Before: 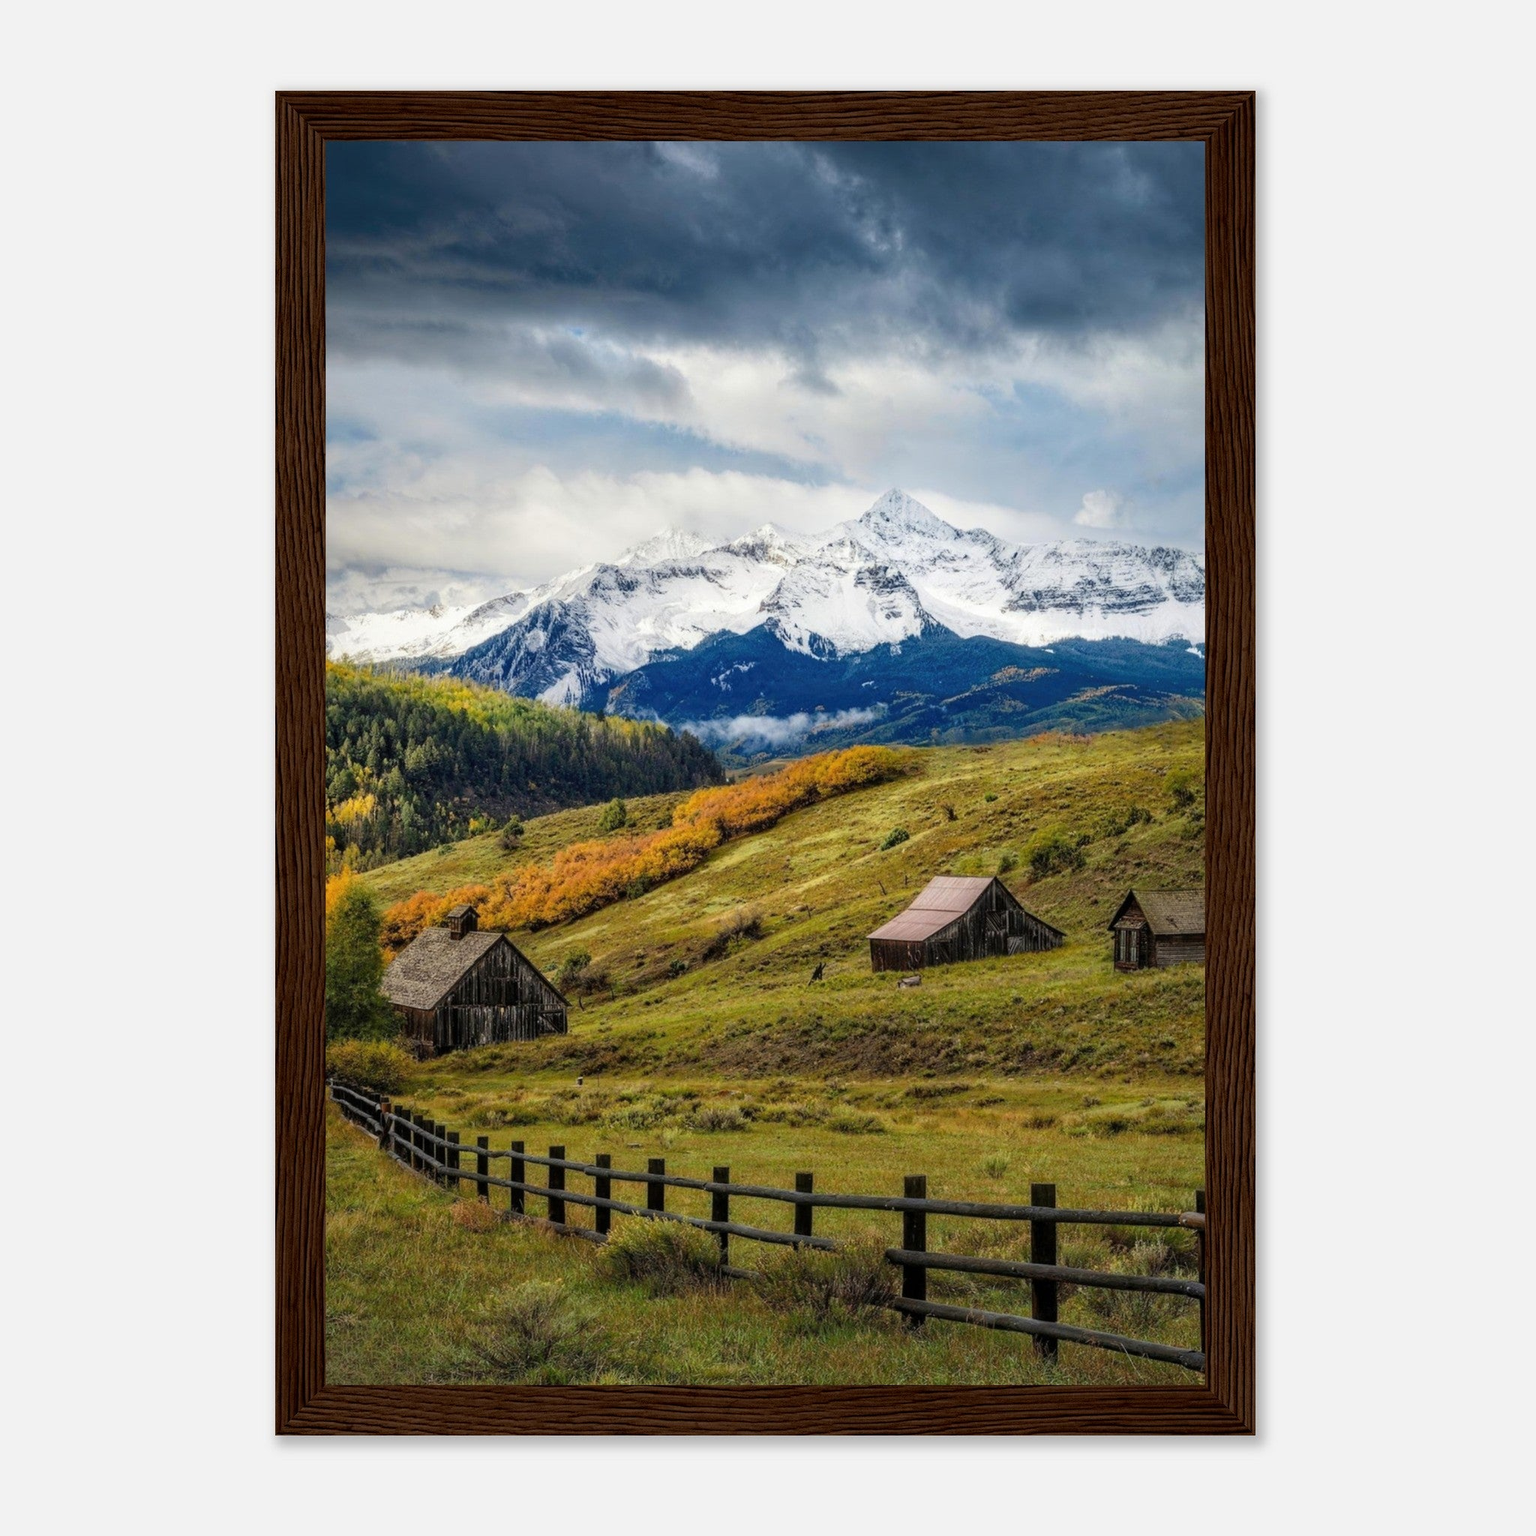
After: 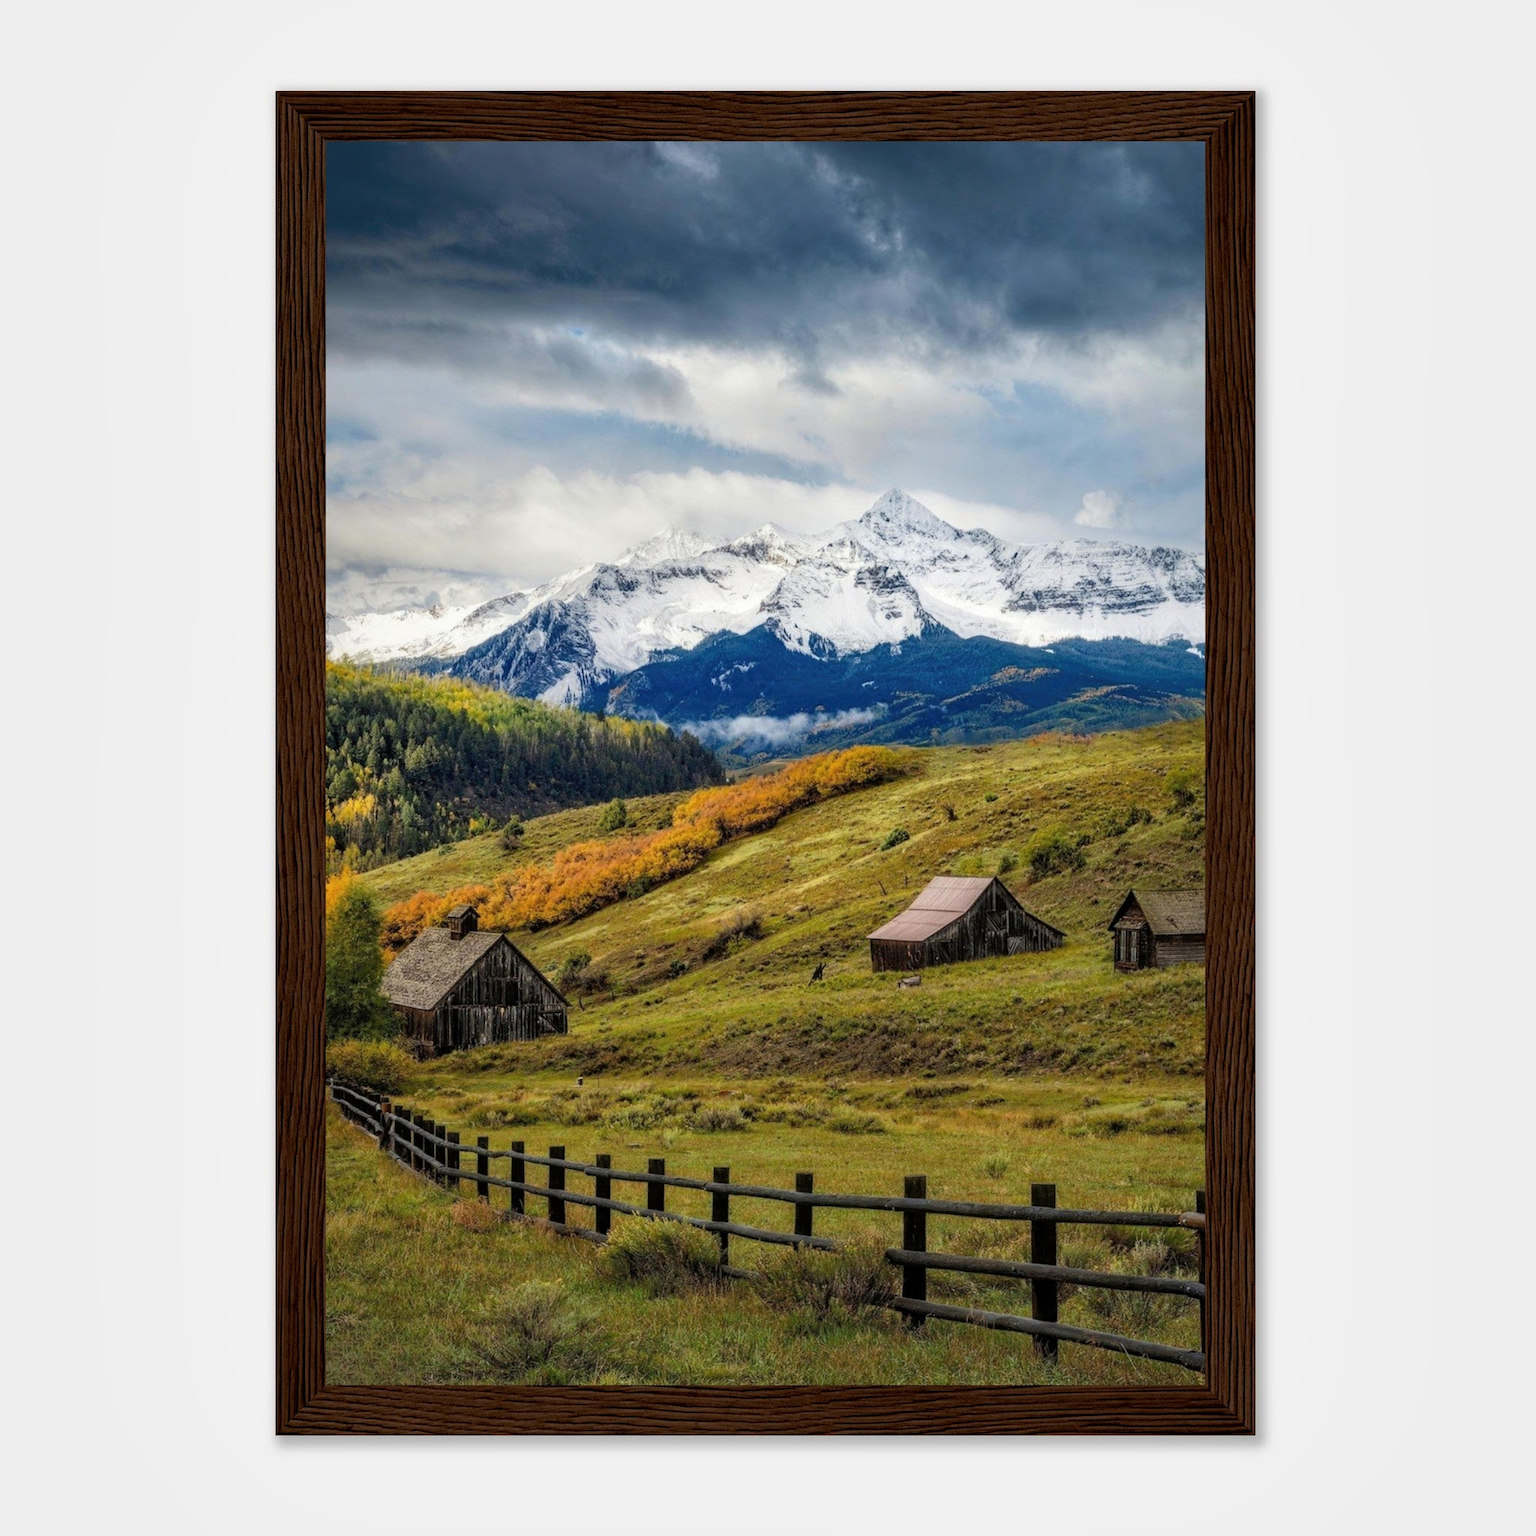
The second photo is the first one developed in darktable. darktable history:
shadows and highlights: shadows 29.31, highlights -29.33, low approximation 0.01, soften with gaussian
tone equalizer: -8 EV -0.561 EV, edges refinement/feathering 500, mask exposure compensation -1.57 EV, preserve details no
